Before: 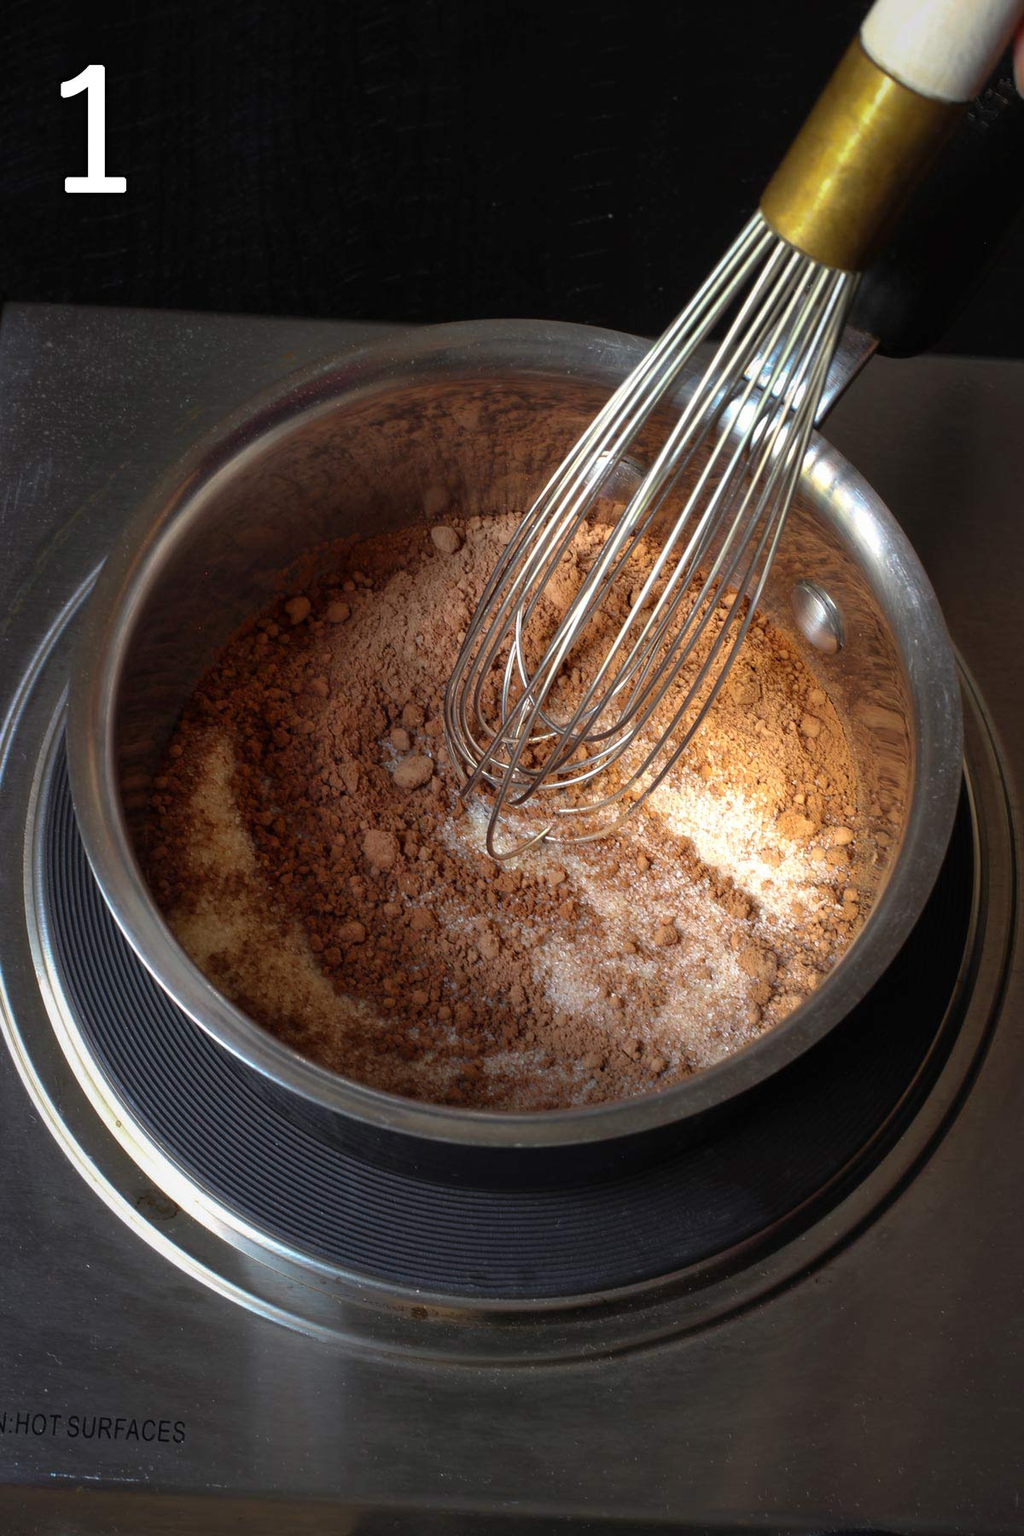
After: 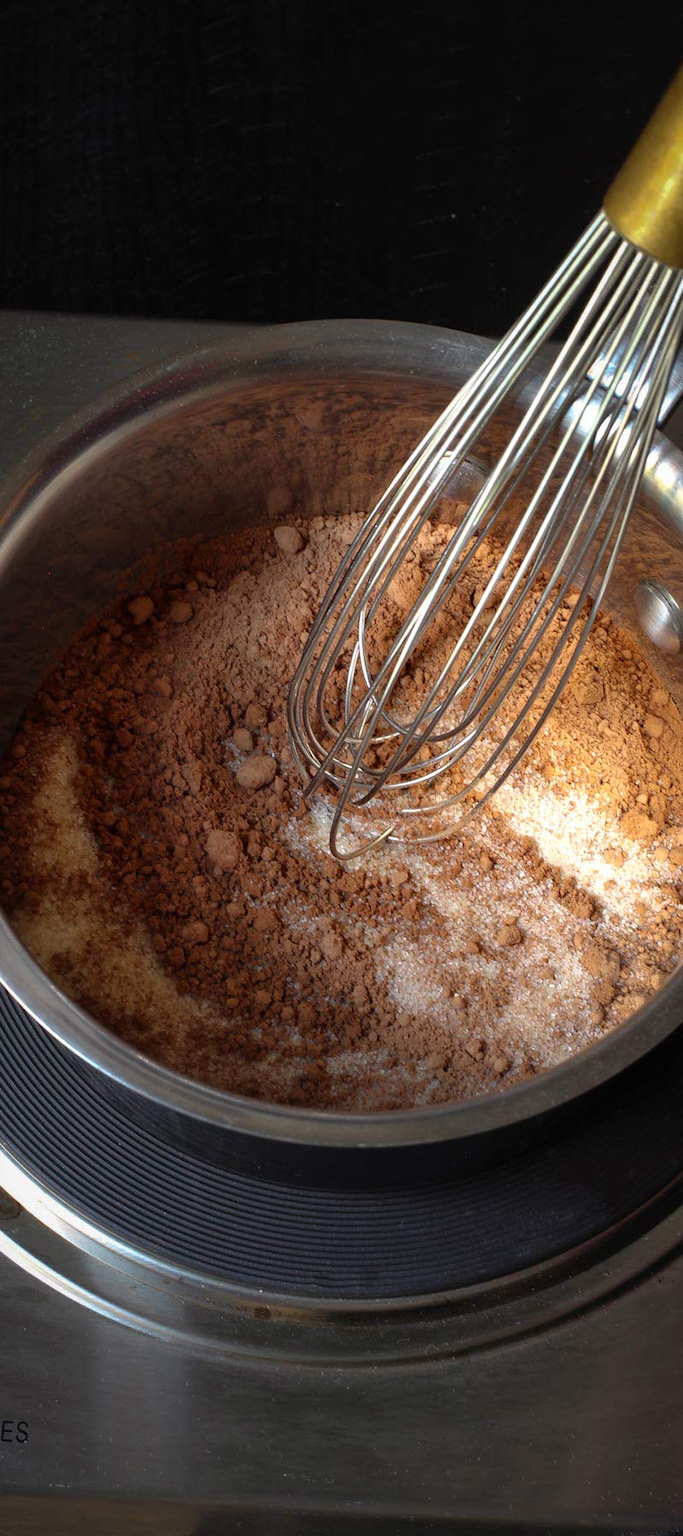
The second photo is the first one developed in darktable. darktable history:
crop: left 15.363%, right 17.875%
